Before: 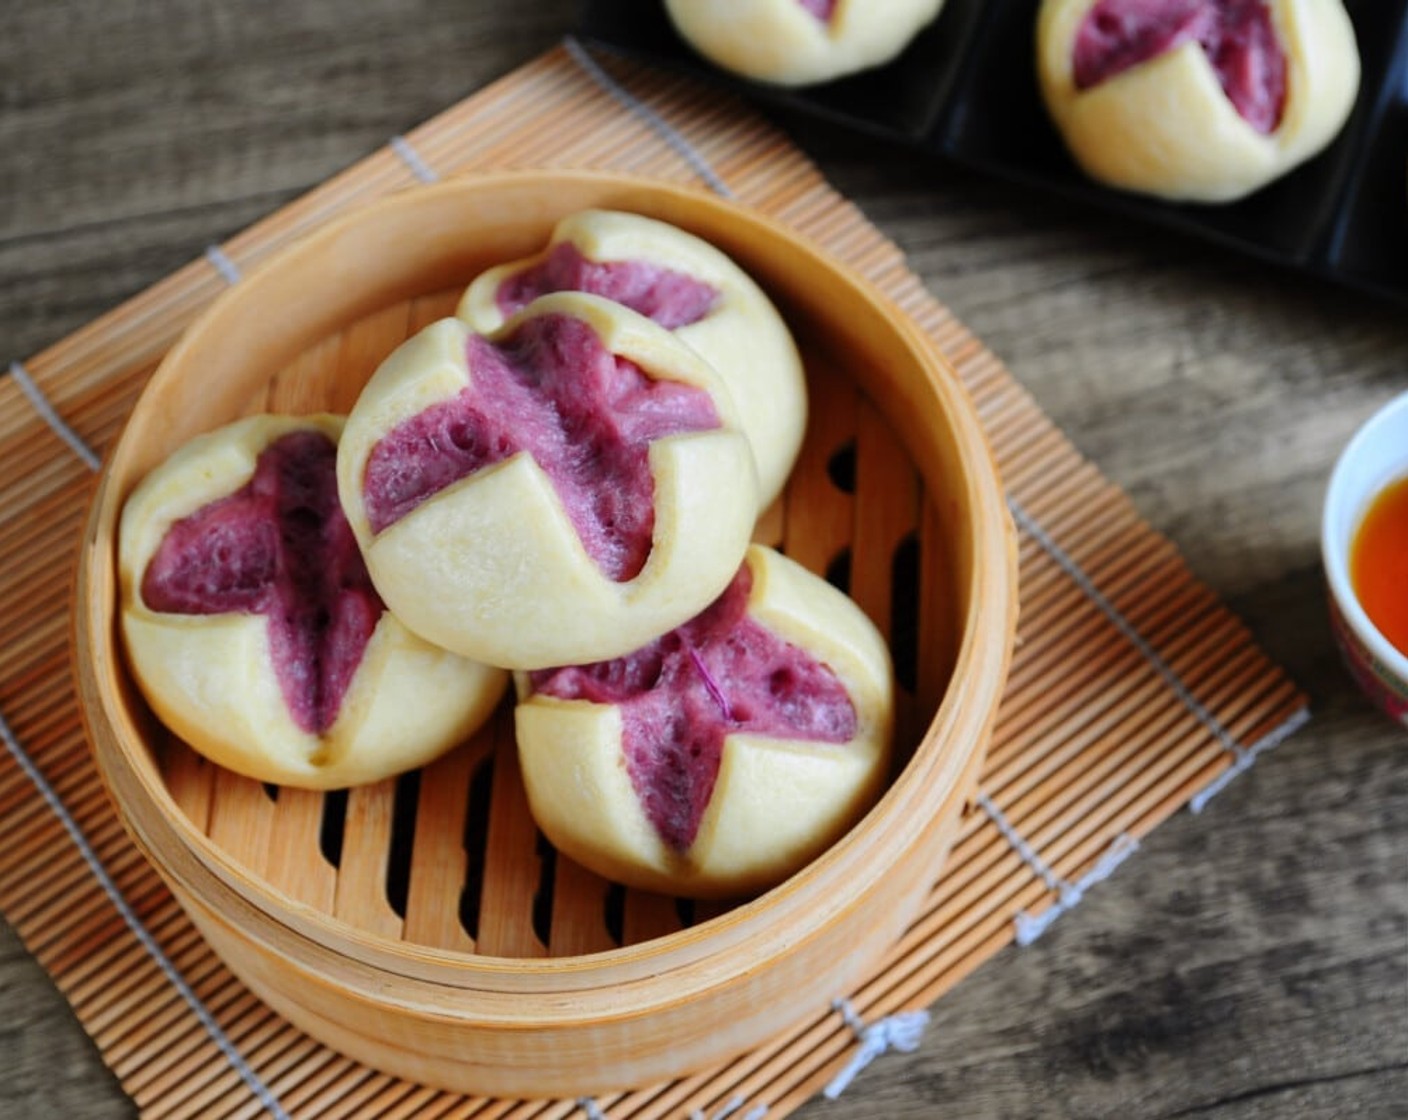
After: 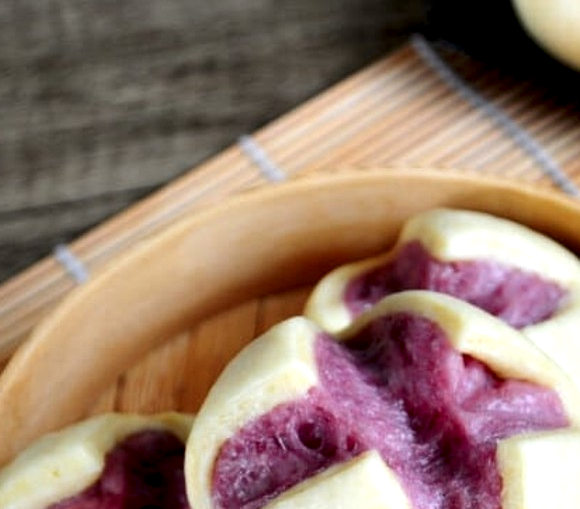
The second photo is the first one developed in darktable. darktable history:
local contrast: highlights 210%, shadows 154%, detail 140%, midtone range 0.256
crop and rotate: left 10.8%, top 0.12%, right 47.955%, bottom 54.419%
